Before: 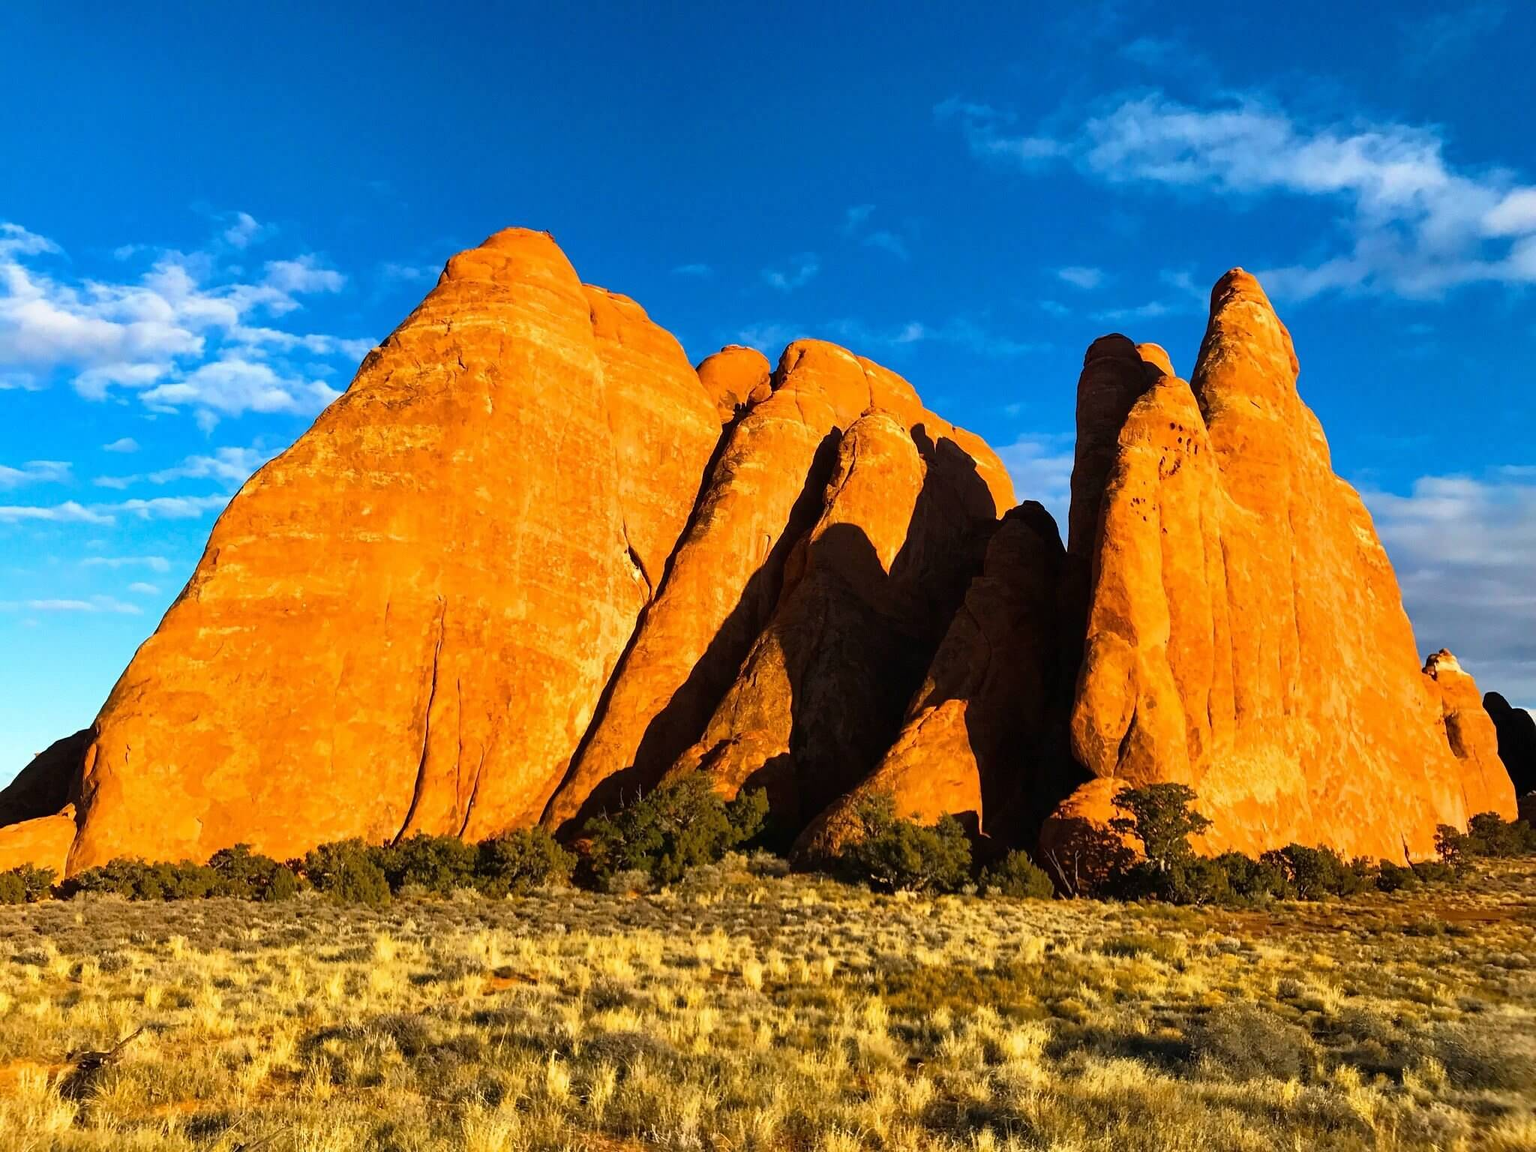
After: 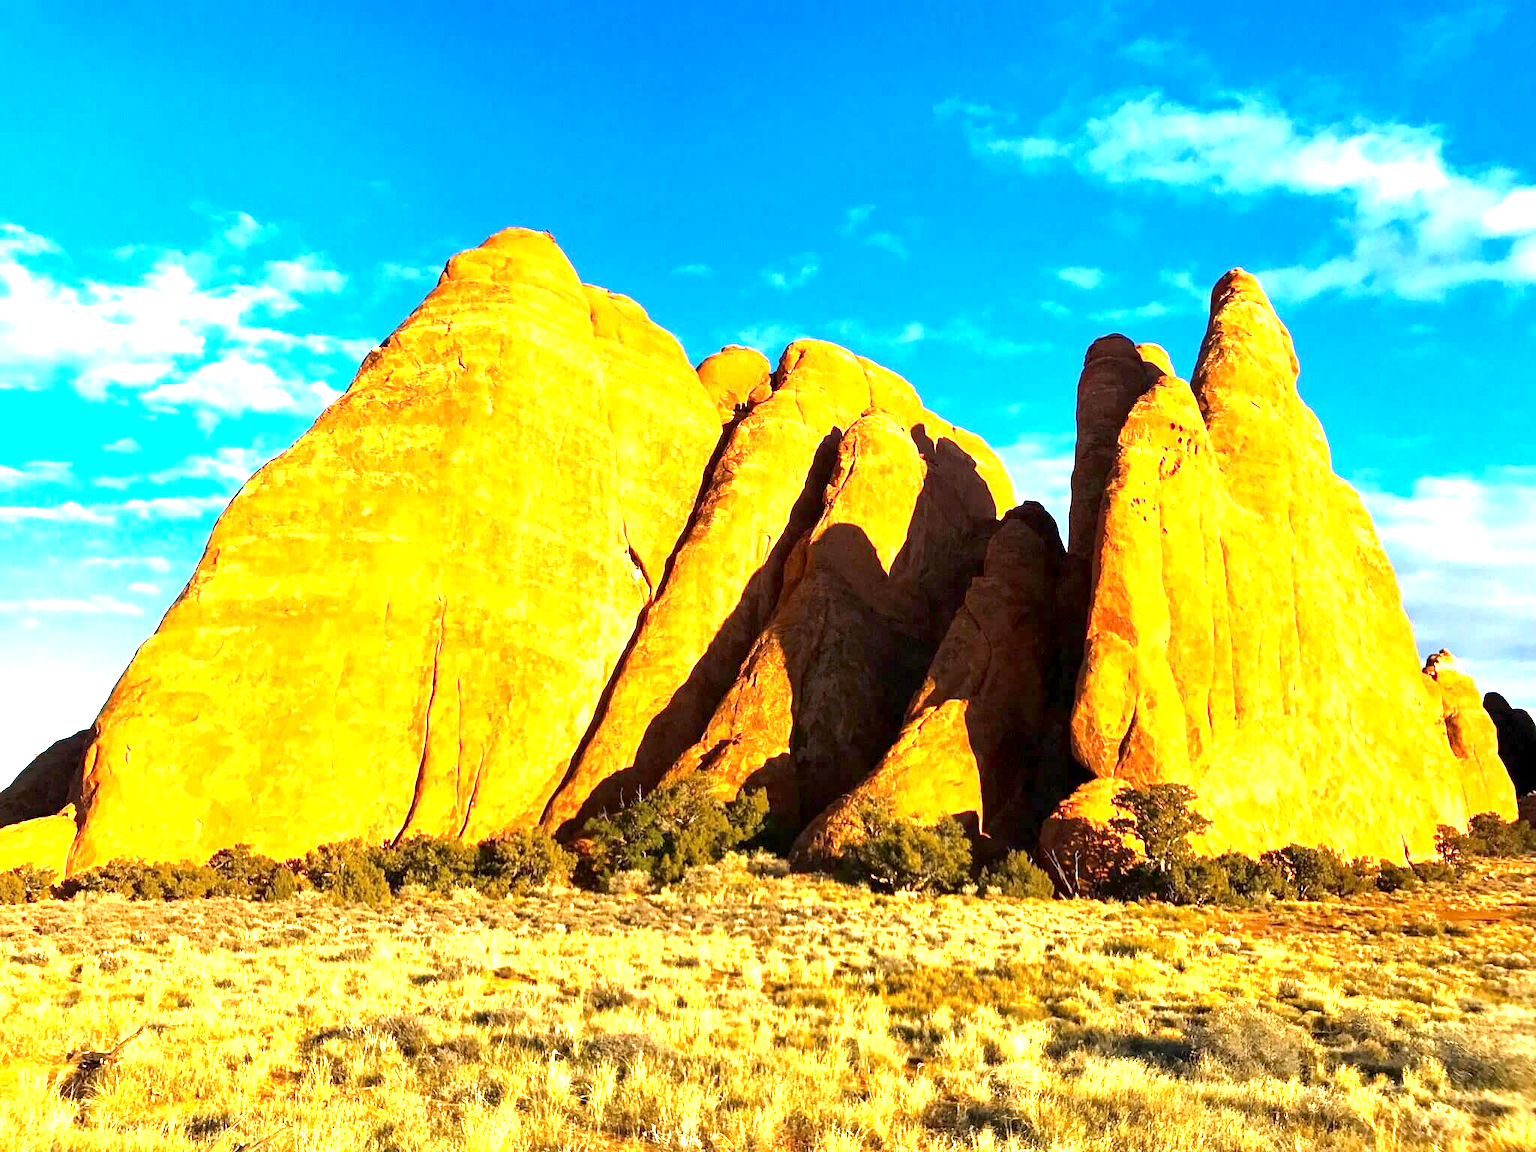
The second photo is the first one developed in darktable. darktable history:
tone equalizer: on, module defaults
exposure: black level correction 0.001, exposure 1.84 EV, compensate highlight preservation false
